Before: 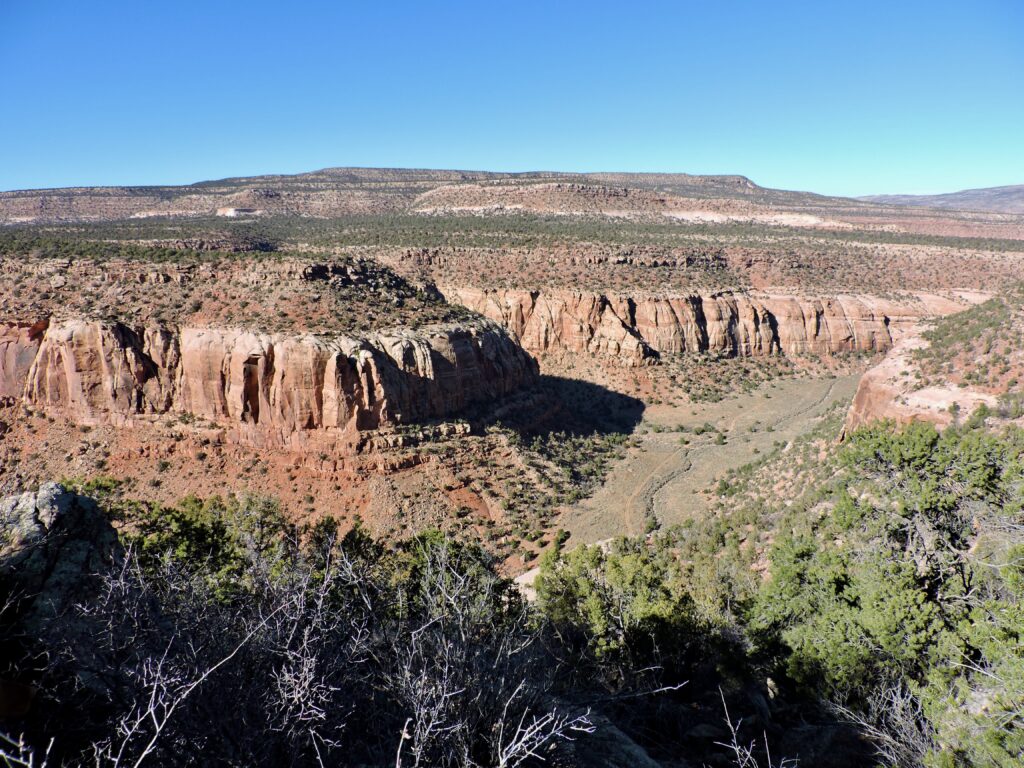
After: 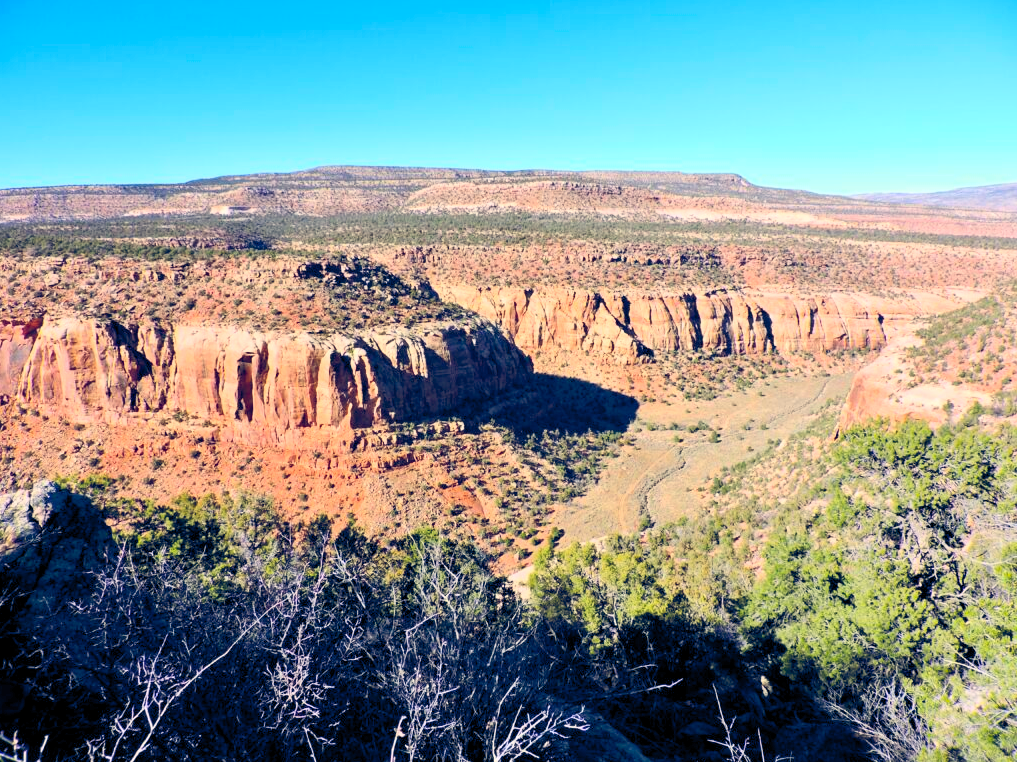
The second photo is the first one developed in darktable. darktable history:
crop and rotate: left 0.682%, top 0.342%, bottom 0.323%
contrast brightness saturation: contrast 0.238, brightness 0.264, saturation 0.382
color balance rgb: highlights gain › chroma 2.018%, highlights gain › hue 71.54°, global offset › chroma 0.243%, global offset › hue 256.88°, perceptual saturation grading › global saturation 25.061%
